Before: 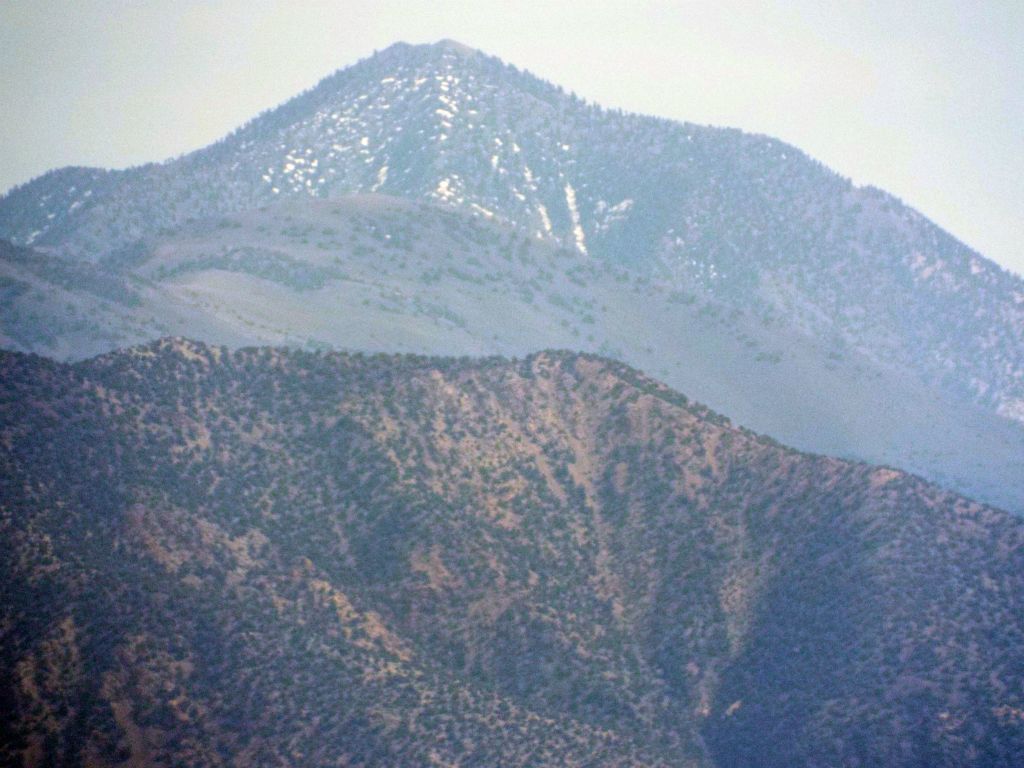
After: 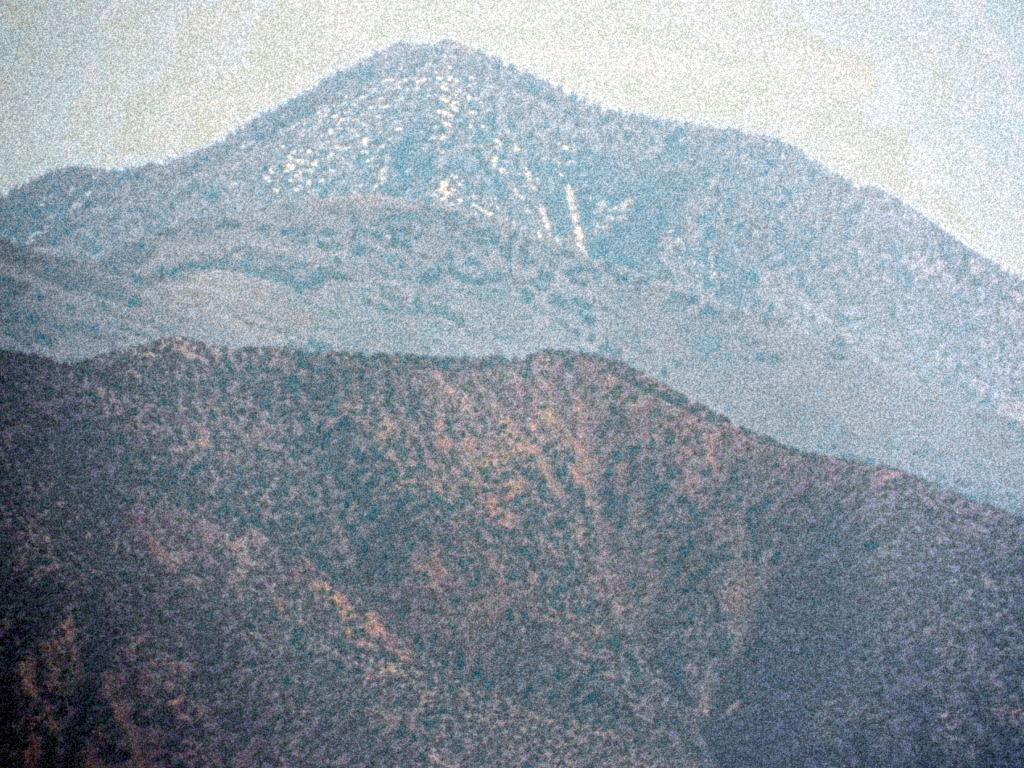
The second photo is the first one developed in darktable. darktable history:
grain: coarseness 46.9 ISO, strength 50.21%, mid-tones bias 0%
color zones: curves: ch0 [(0, 0.533) (0.126, 0.533) (0.234, 0.533) (0.368, 0.357) (0.5, 0.5) (0.625, 0.5) (0.74, 0.637) (0.875, 0.5)]; ch1 [(0.004, 0.708) (0.129, 0.662) (0.25, 0.5) (0.375, 0.331) (0.496, 0.396) (0.625, 0.649) (0.739, 0.26) (0.875, 0.5) (1, 0.478)]; ch2 [(0, 0.409) (0.132, 0.403) (0.236, 0.558) (0.379, 0.448) (0.5, 0.5) (0.625, 0.5) (0.691, 0.39) (0.875, 0.5)]
